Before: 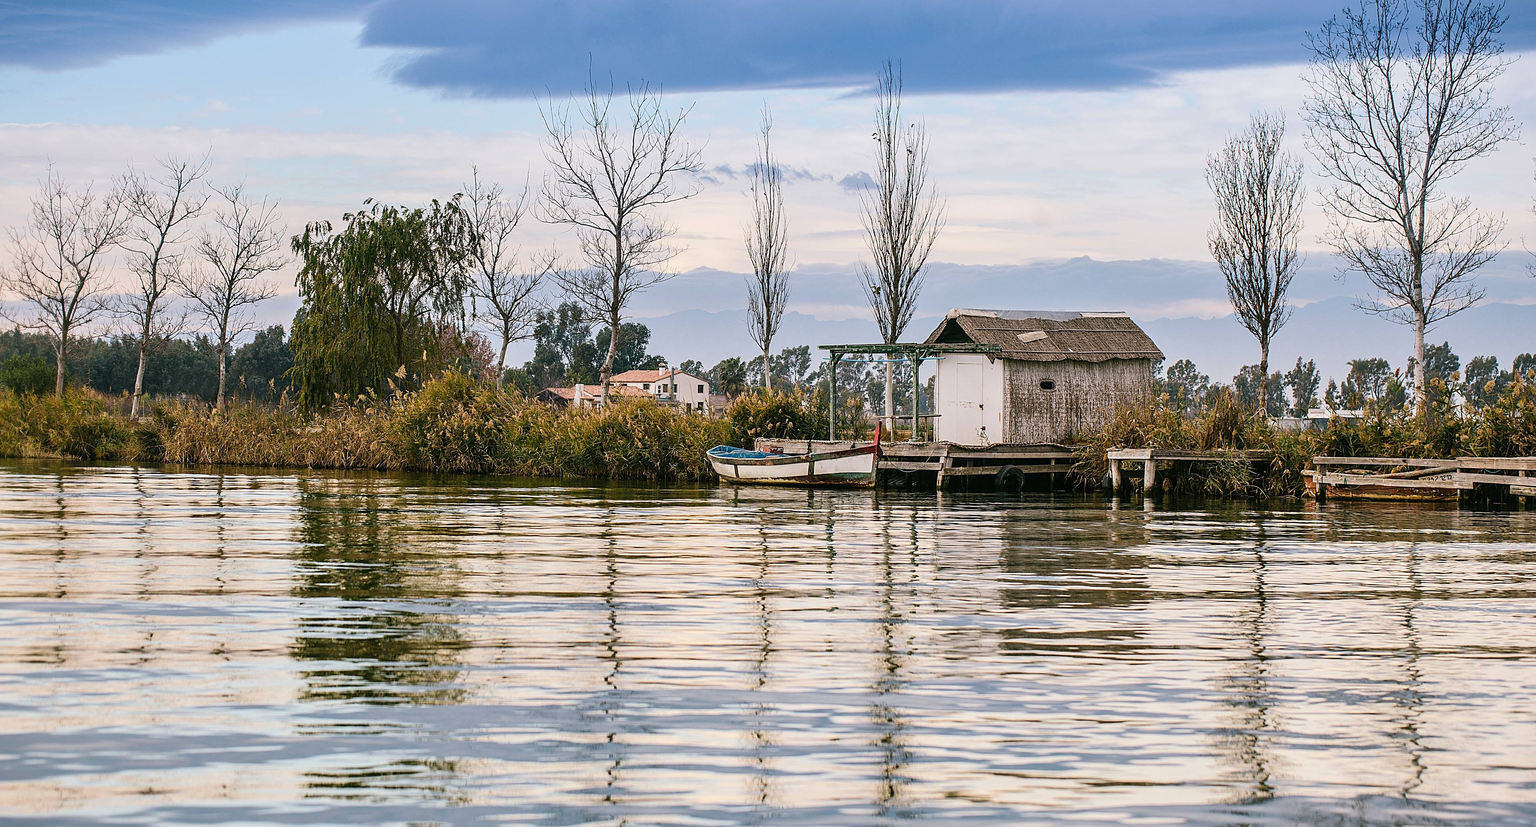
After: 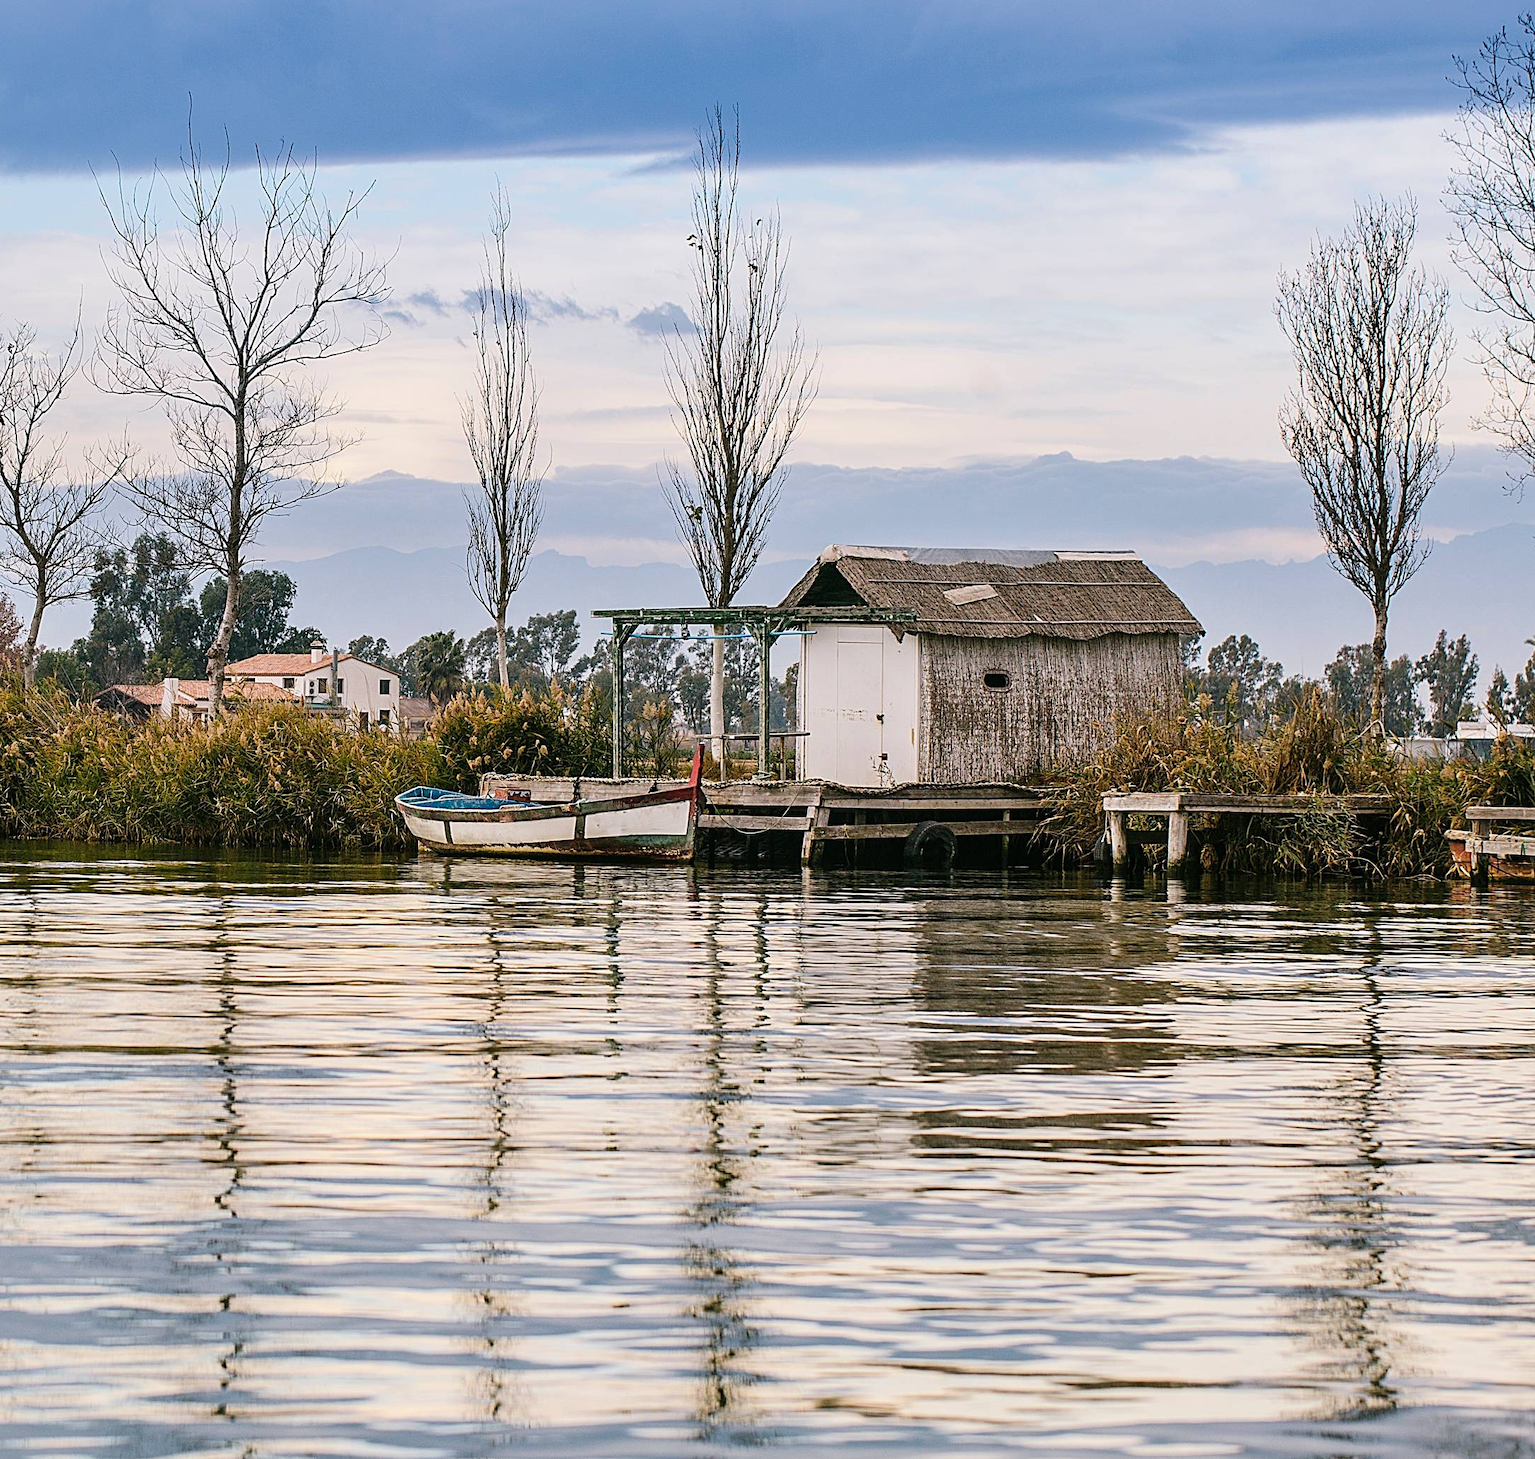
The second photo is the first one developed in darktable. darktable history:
crop: left 31.458%, top 0%, right 11.876%
